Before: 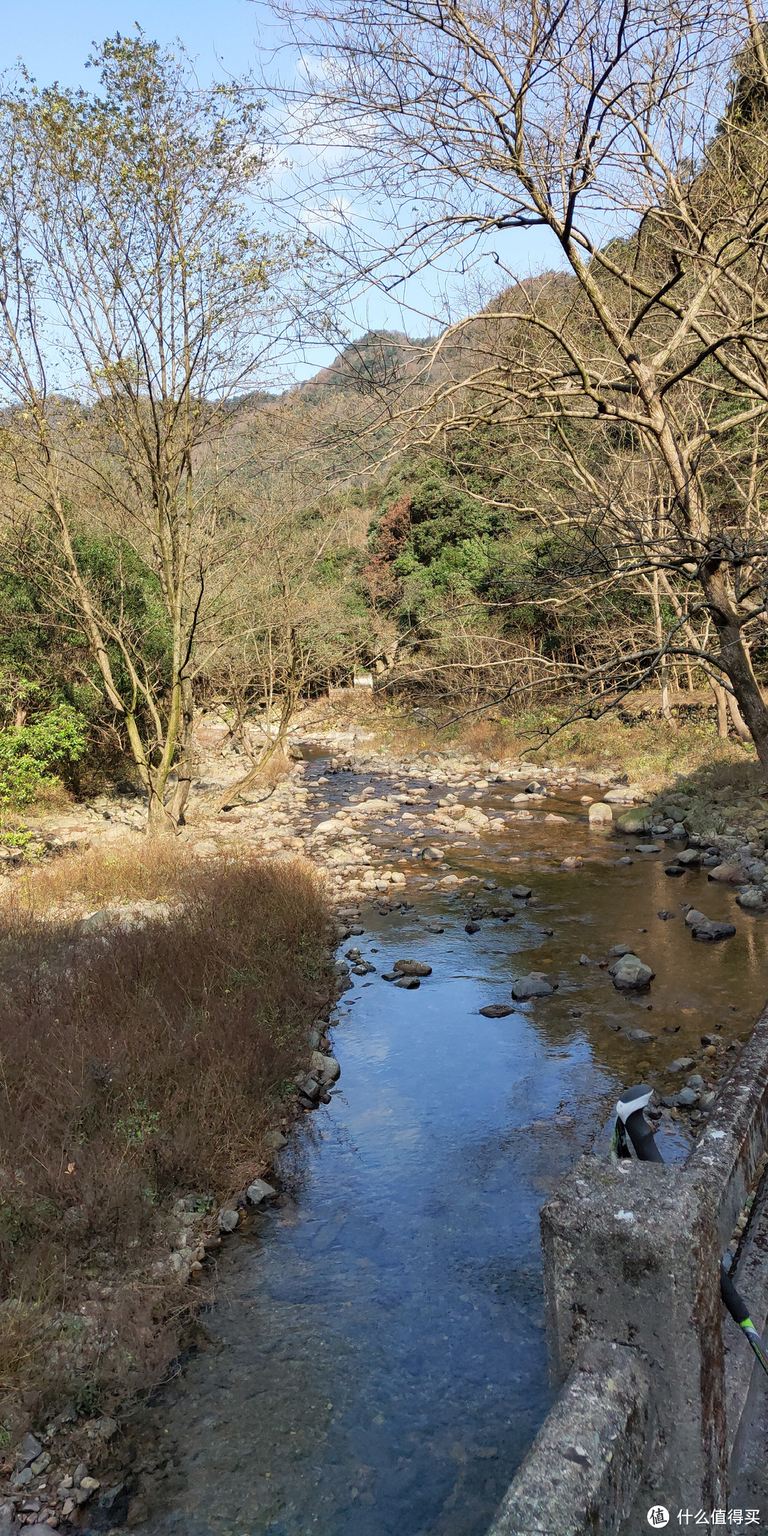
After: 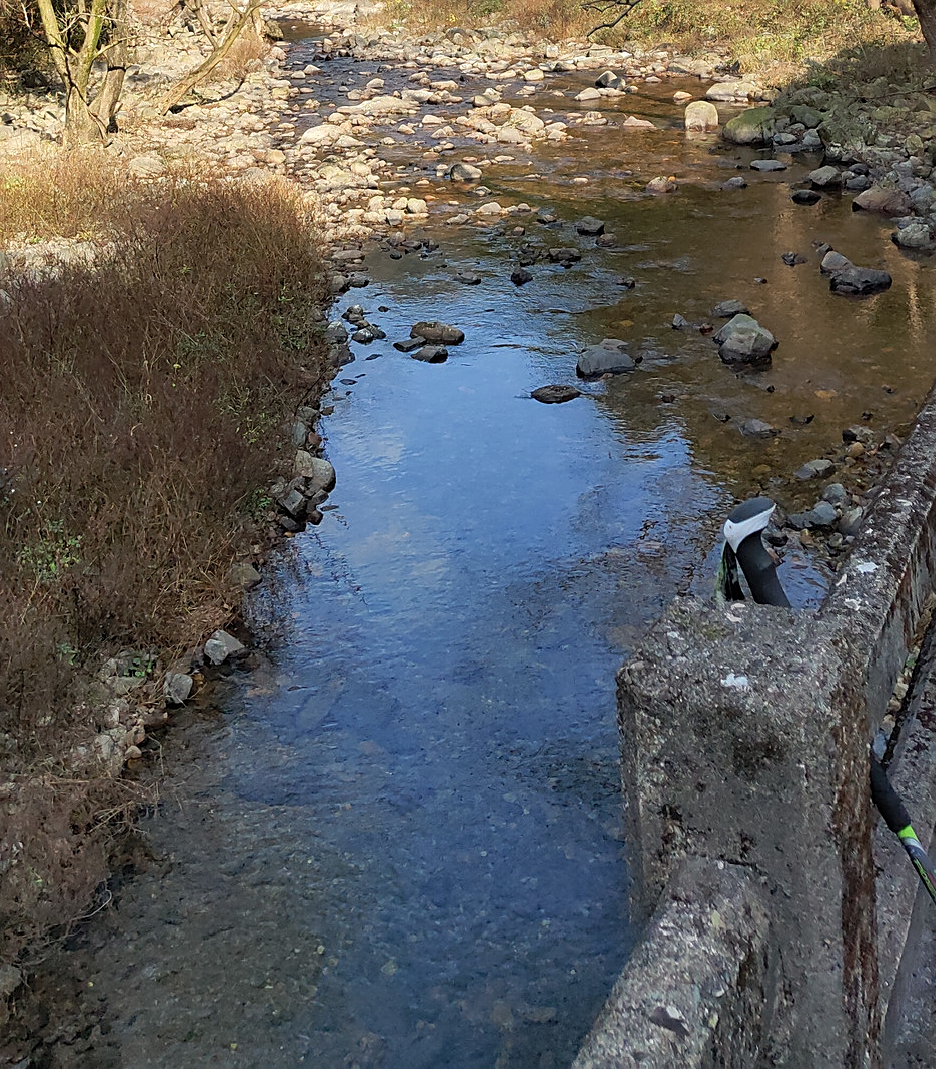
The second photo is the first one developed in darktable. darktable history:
crop and rotate: left 13.291%, top 47.626%, bottom 2.846%
tone equalizer: on, module defaults
sharpen: on, module defaults
